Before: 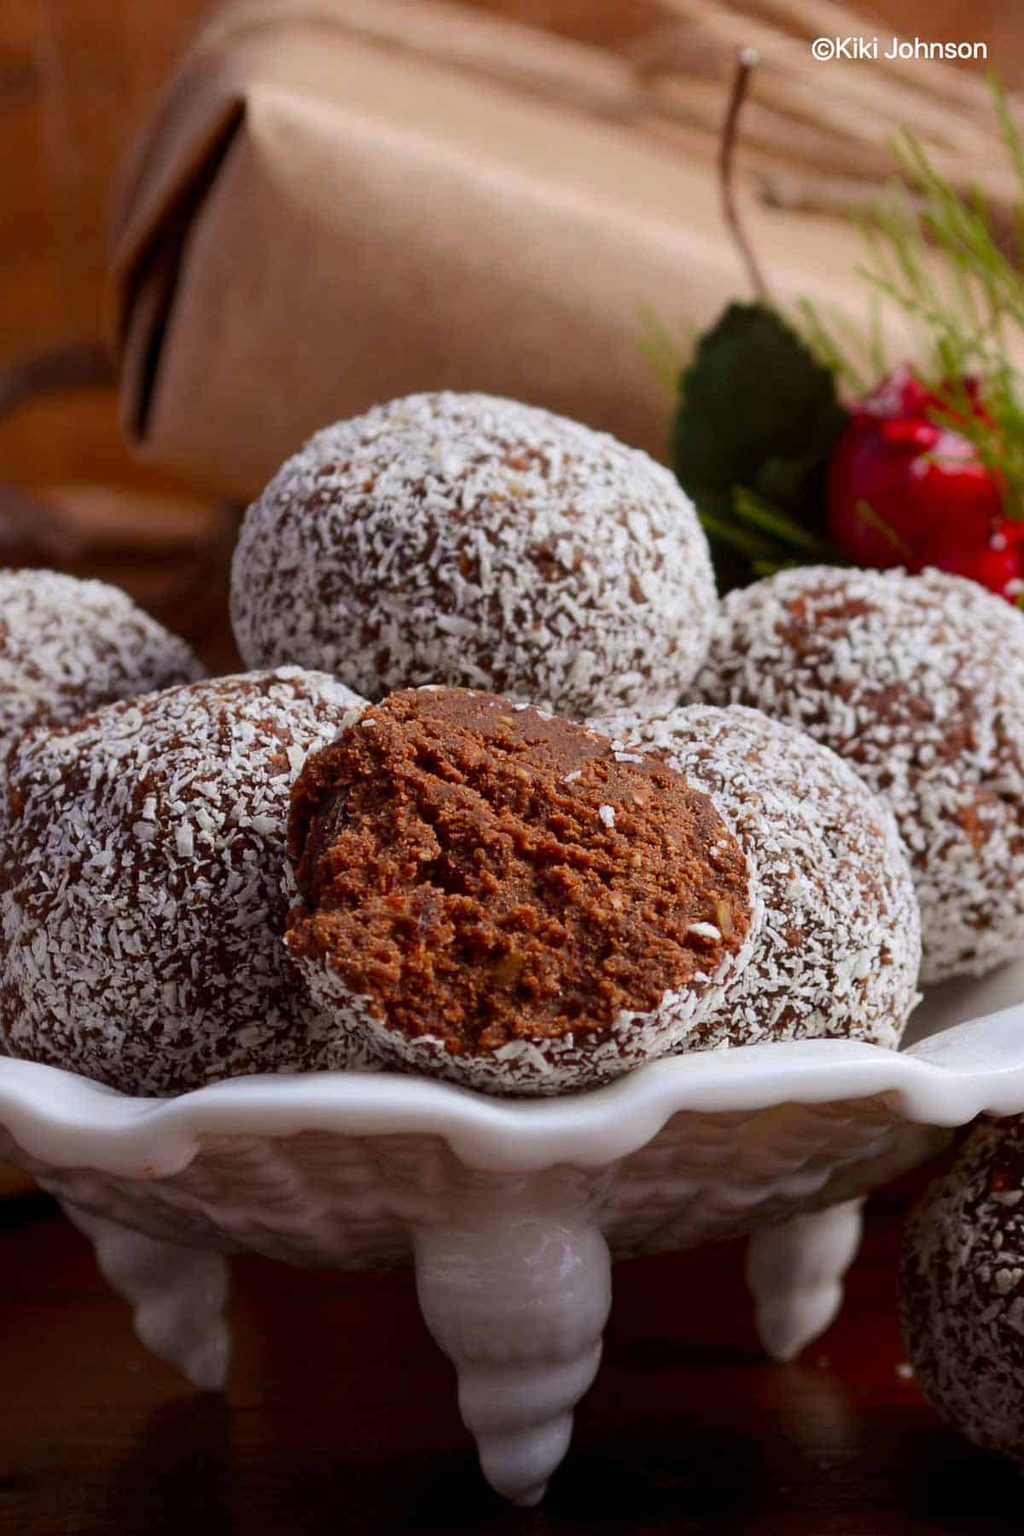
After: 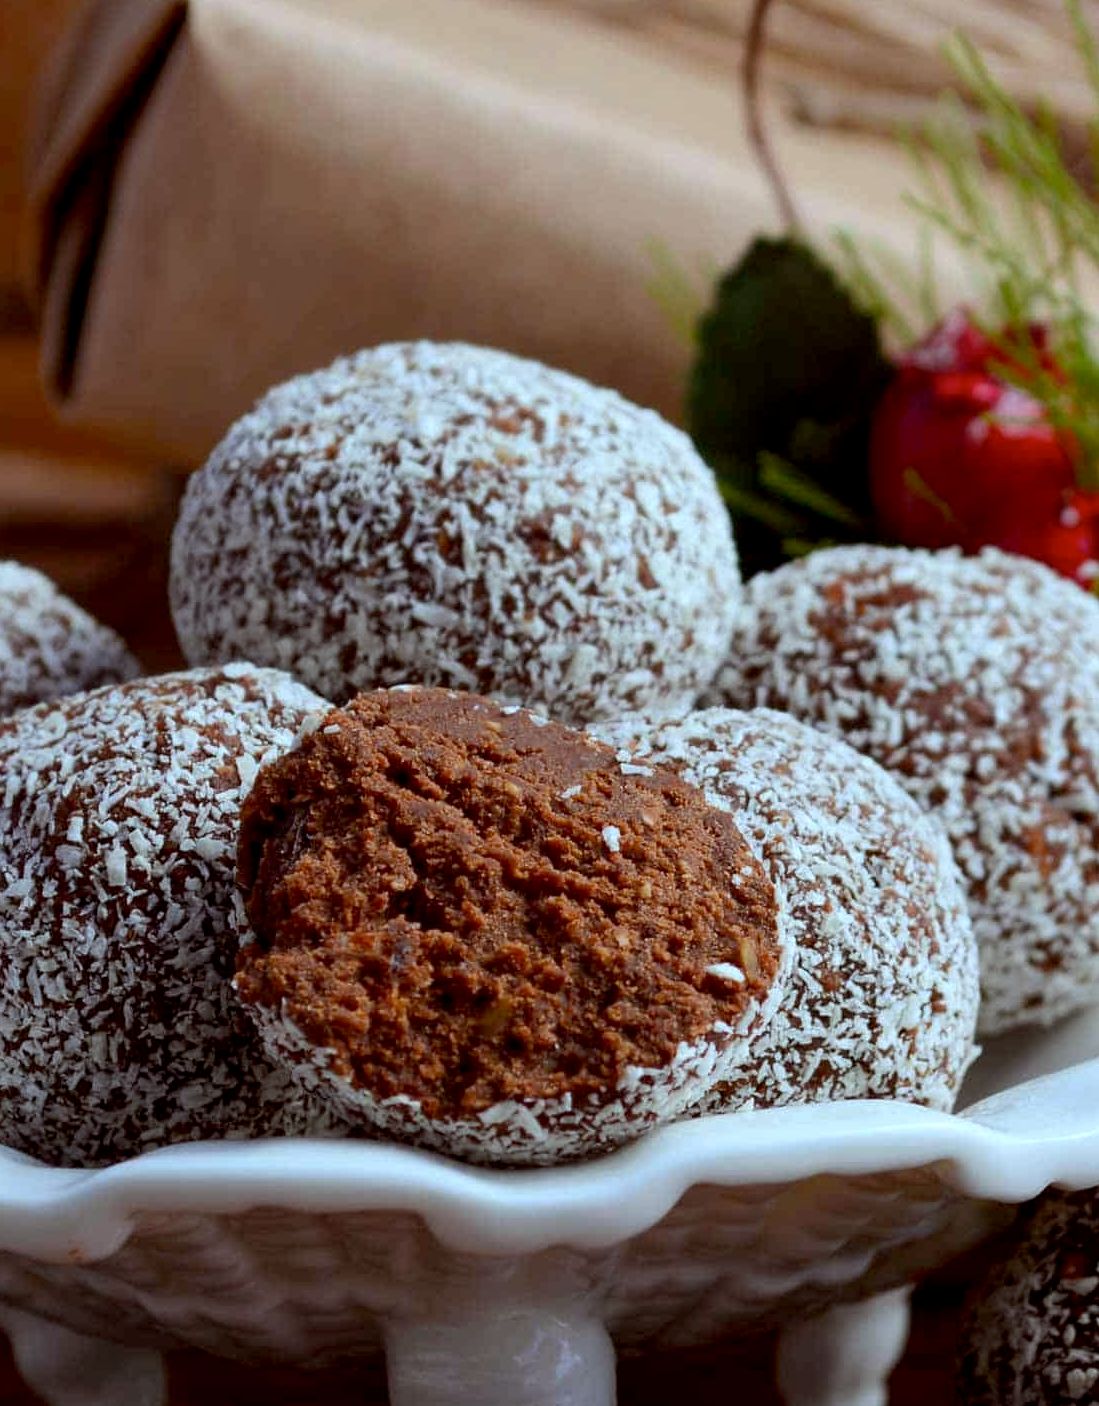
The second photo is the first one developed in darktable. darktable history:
exposure: black level correction 0.005, exposure 0.015 EV, compensate highlight preservation false
crop: left 8.366%, top 6.582%, bottom 15.287%
color zones: curves: ch0 [(0.068, 0.464) (0.25, 0.5) (0.48, 0.508) (0.75, 0.536) (0.886, 0.476) (0.967, 0.456)]; ch1 [(0.066, 0.456) (0.25, 0.5) (0.616, 0.508) (0.746, 0.56) (0.934, 0.444)]
color correction: highlights a* -10.04, highlights b* -10.19
